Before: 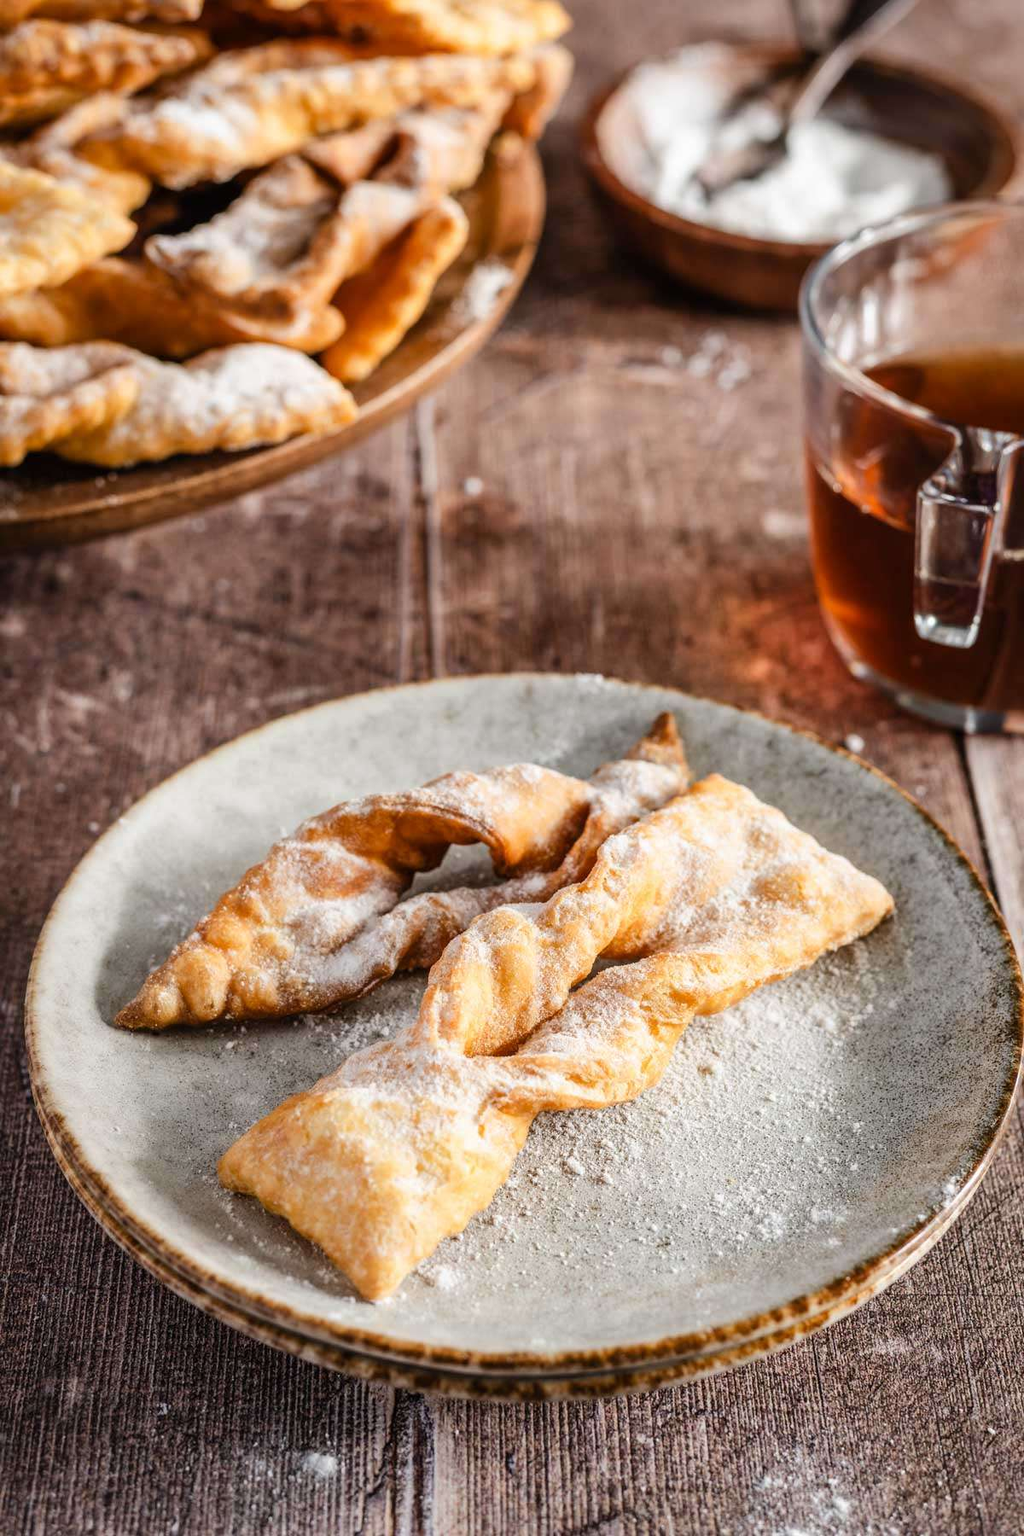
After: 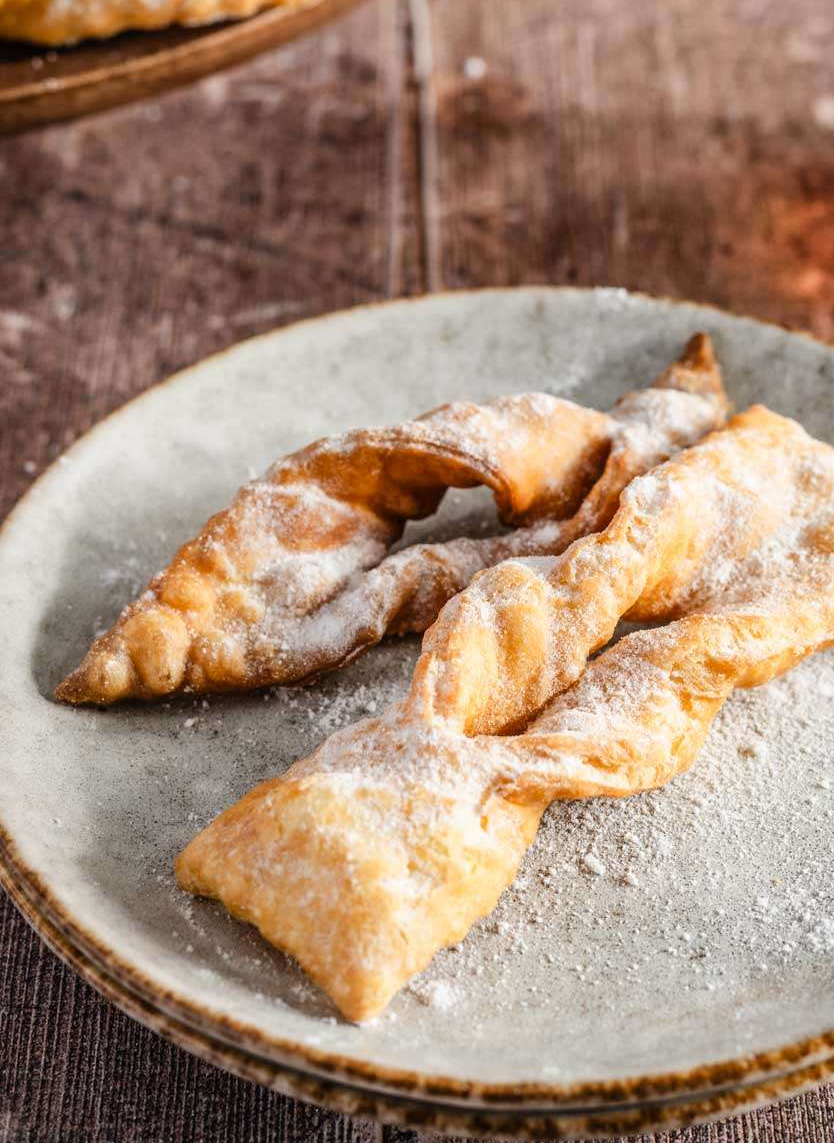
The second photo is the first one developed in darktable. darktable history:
crop: left 6.711%, top 27.92%, right 23.744%, bottom 8.575%
